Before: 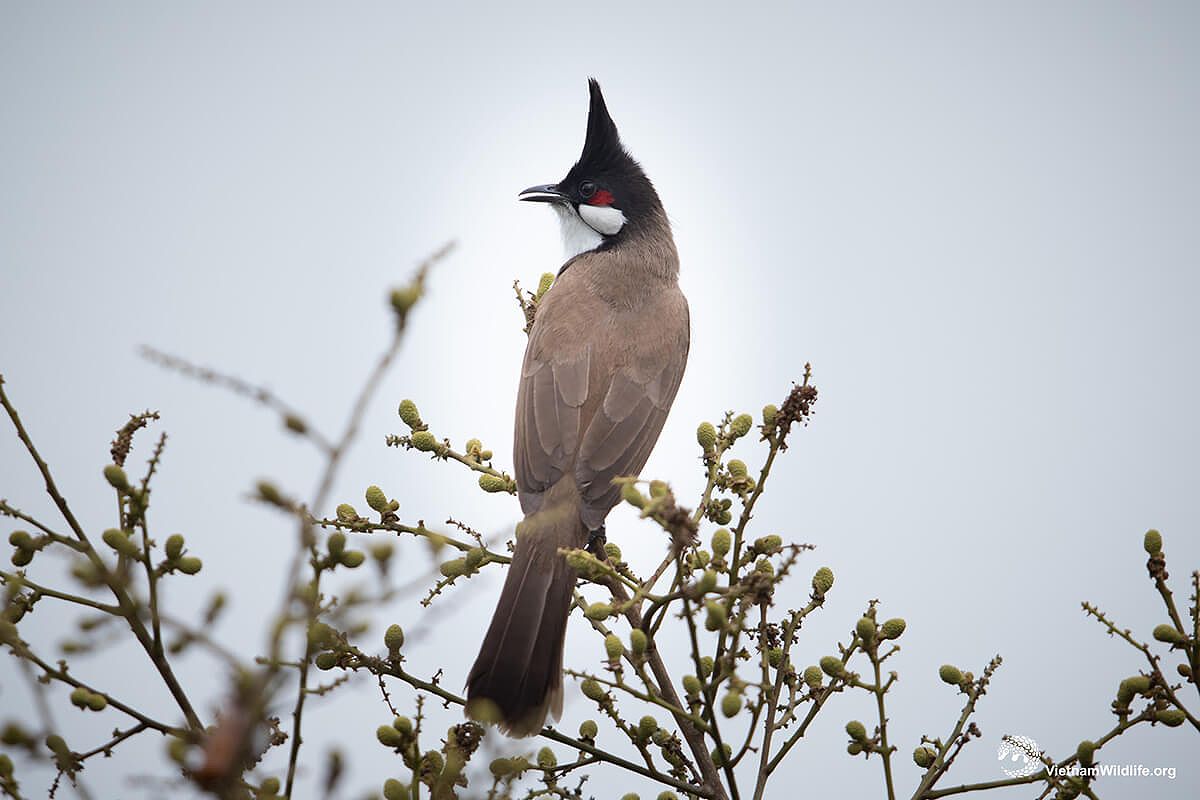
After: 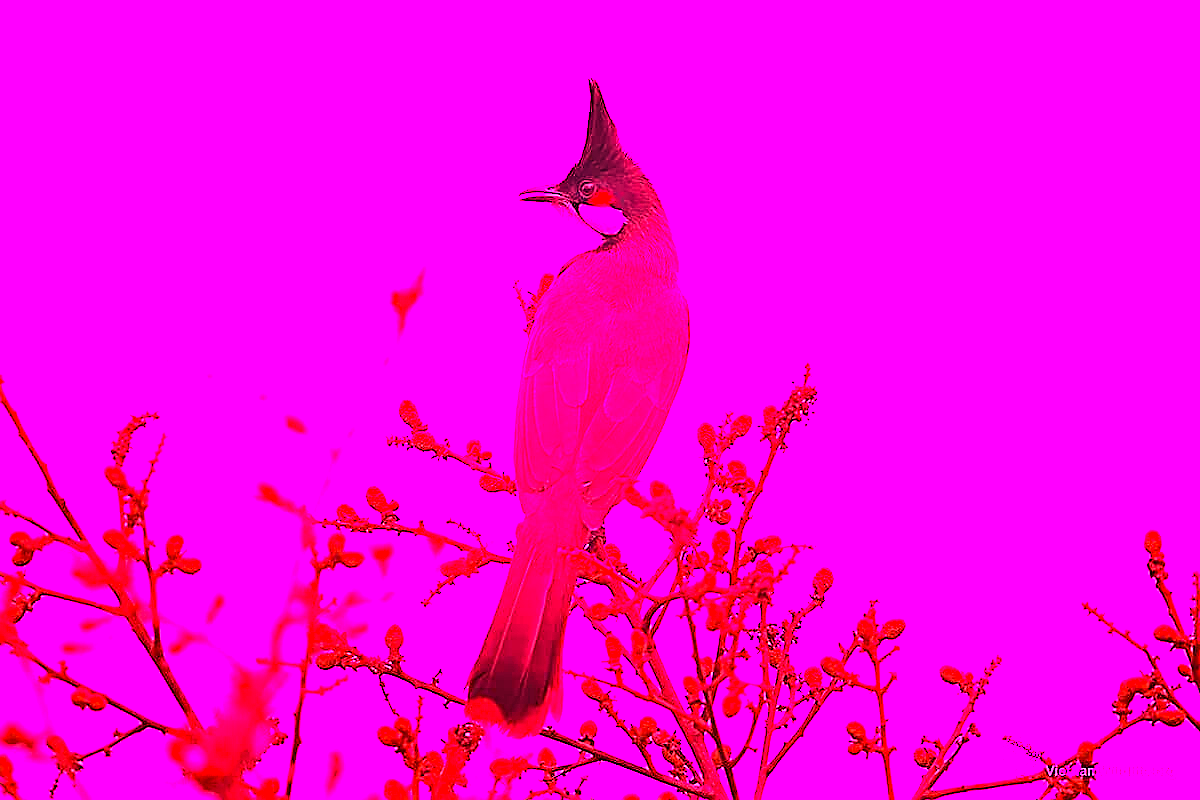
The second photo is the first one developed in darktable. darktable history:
contrast brightness saturation: contrast 0.1, brightness 0.03, saturation 0.09
color balance: output saturation 110%
white balance: red 4.26, blue 1.802
sharpen: on, module defaults
